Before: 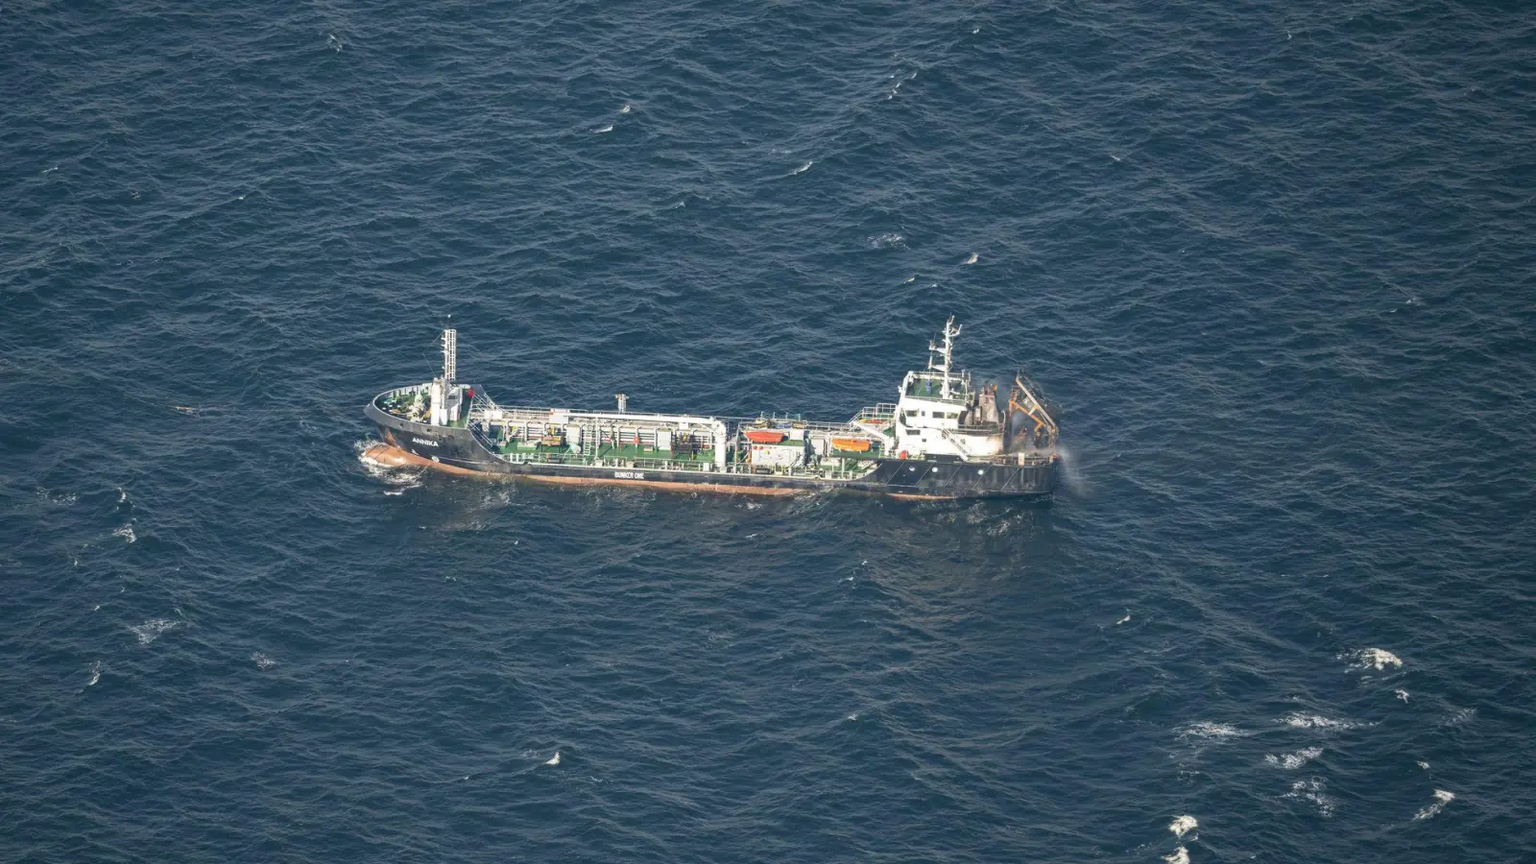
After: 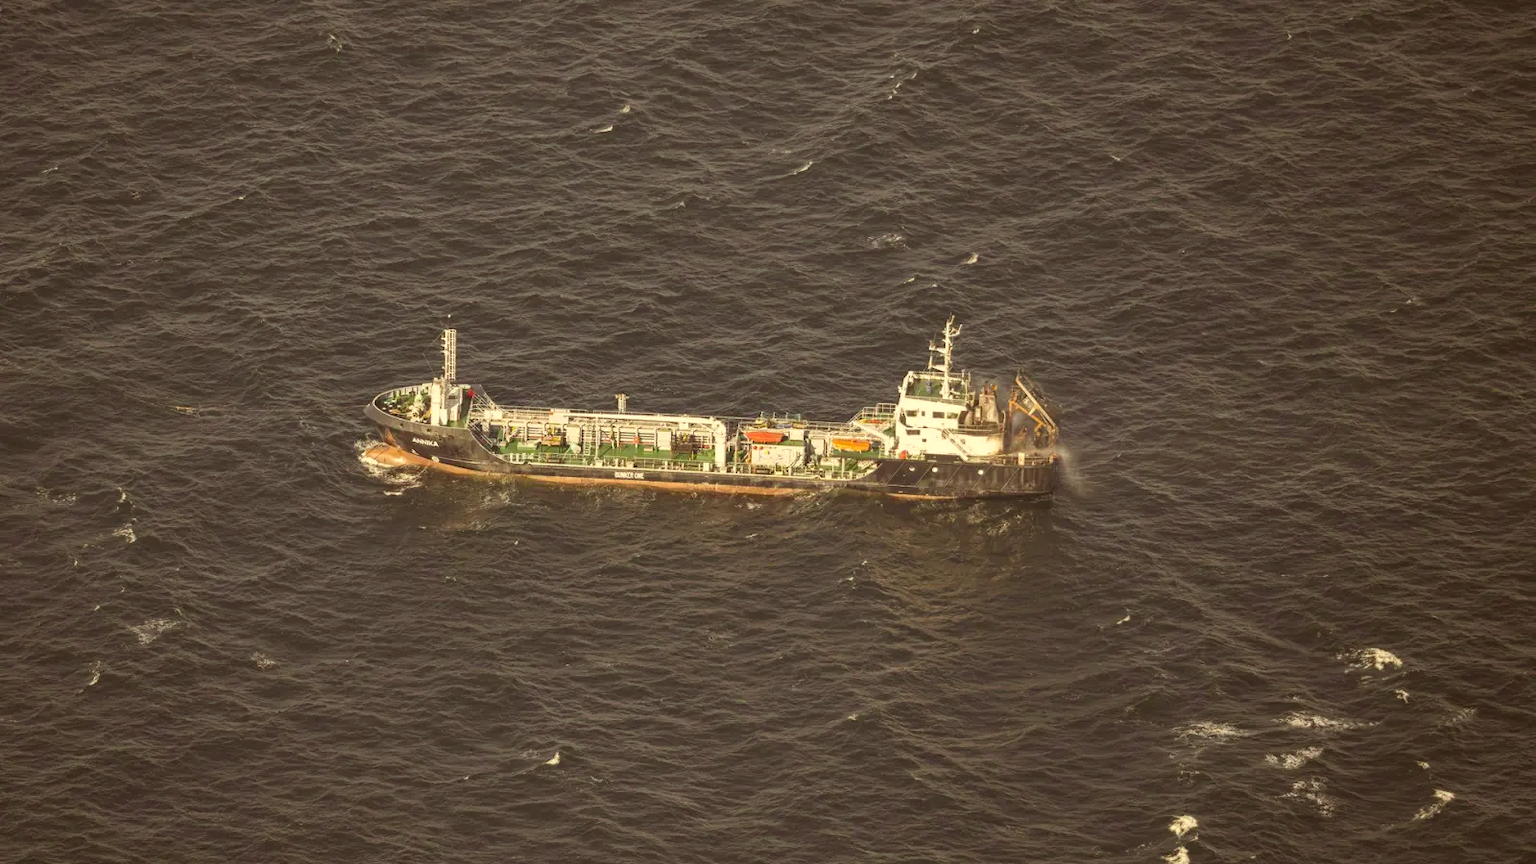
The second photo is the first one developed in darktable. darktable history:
color correction: highlights a* 1.19, highlights b* 24.3, shadows a* 15.12, shadows b* 24.82
